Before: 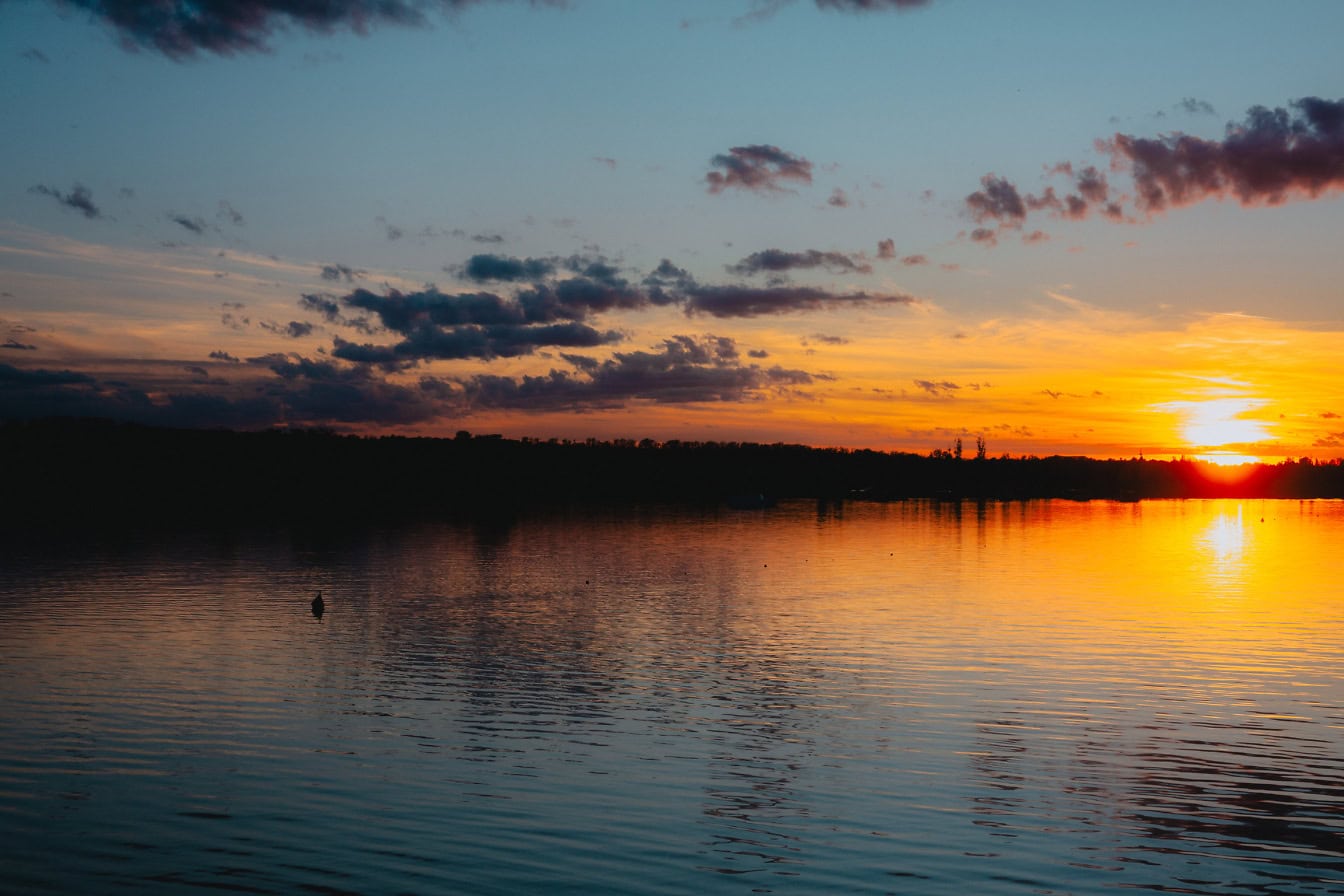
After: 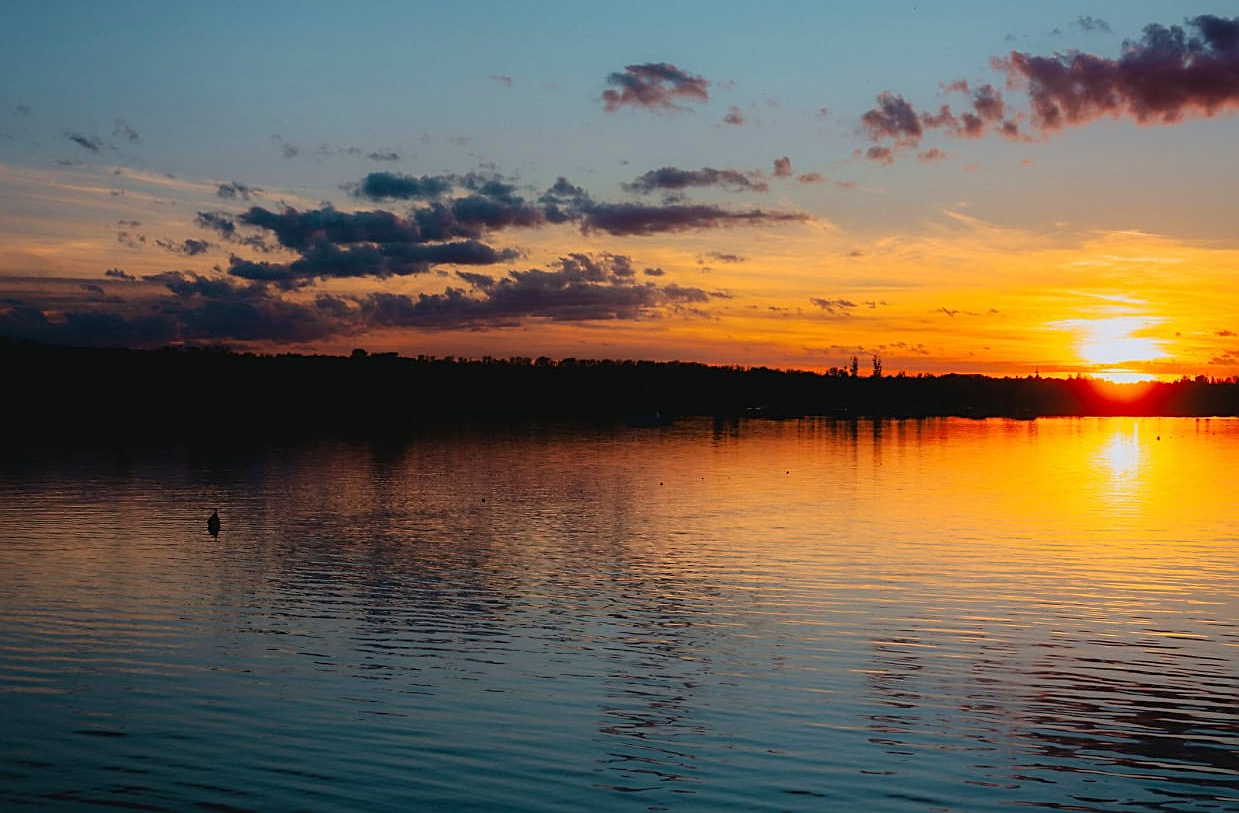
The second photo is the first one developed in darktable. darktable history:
velvia: on, module defaults
sharpen: on, module defaults
crop and rotate: left 7.799%, top 9.156%
